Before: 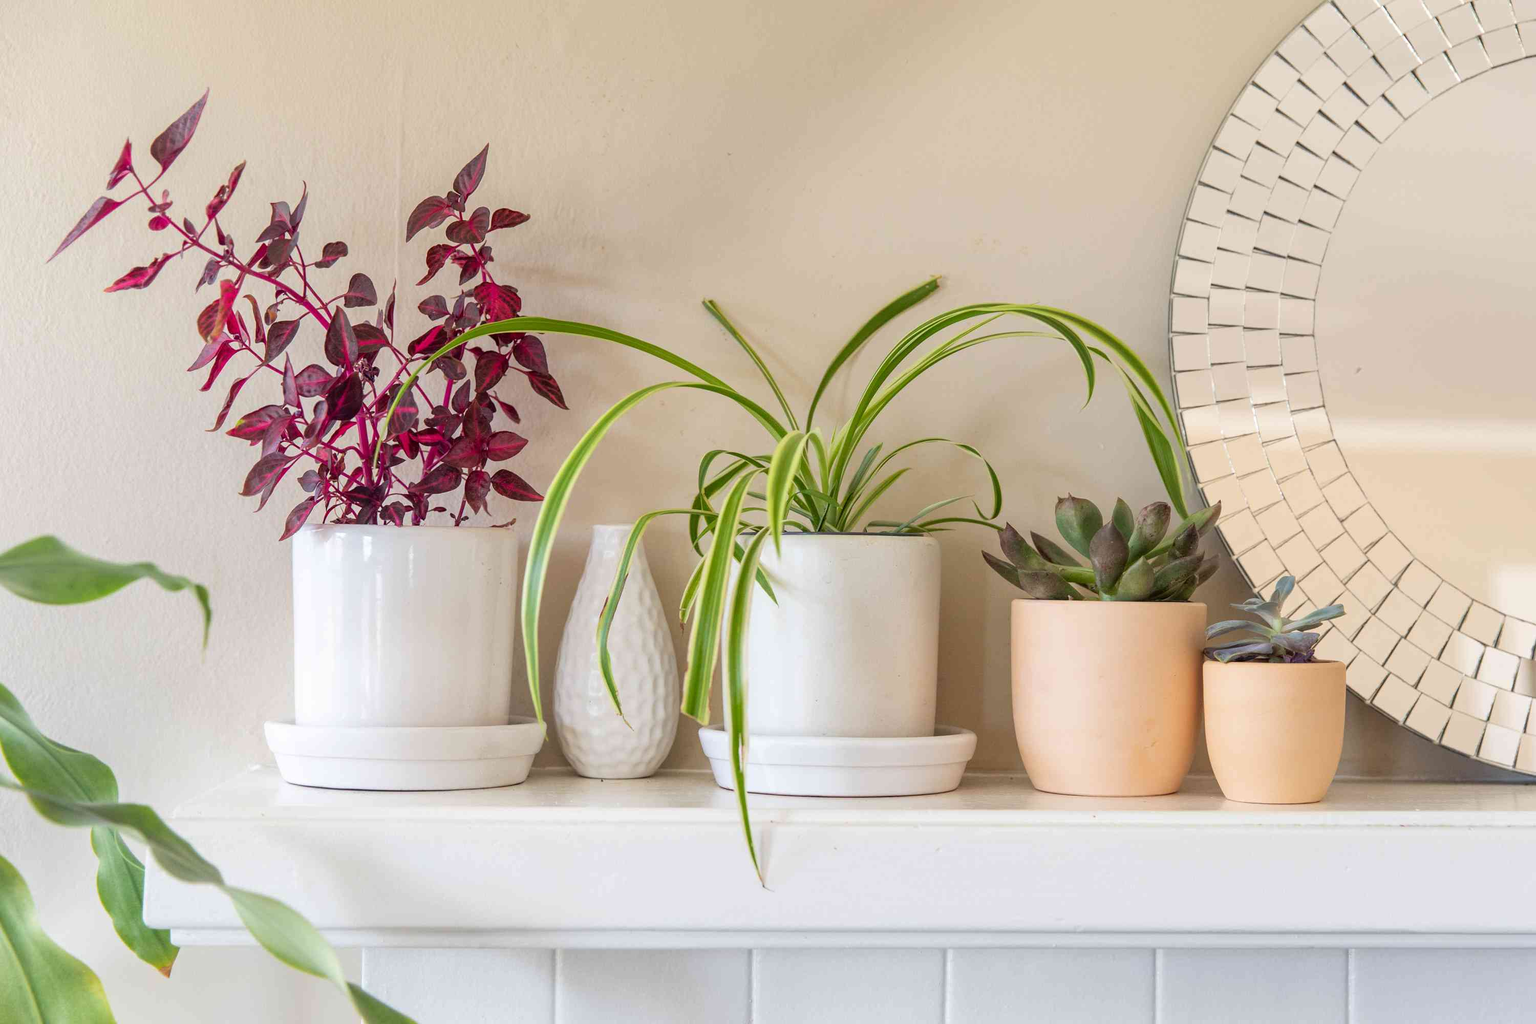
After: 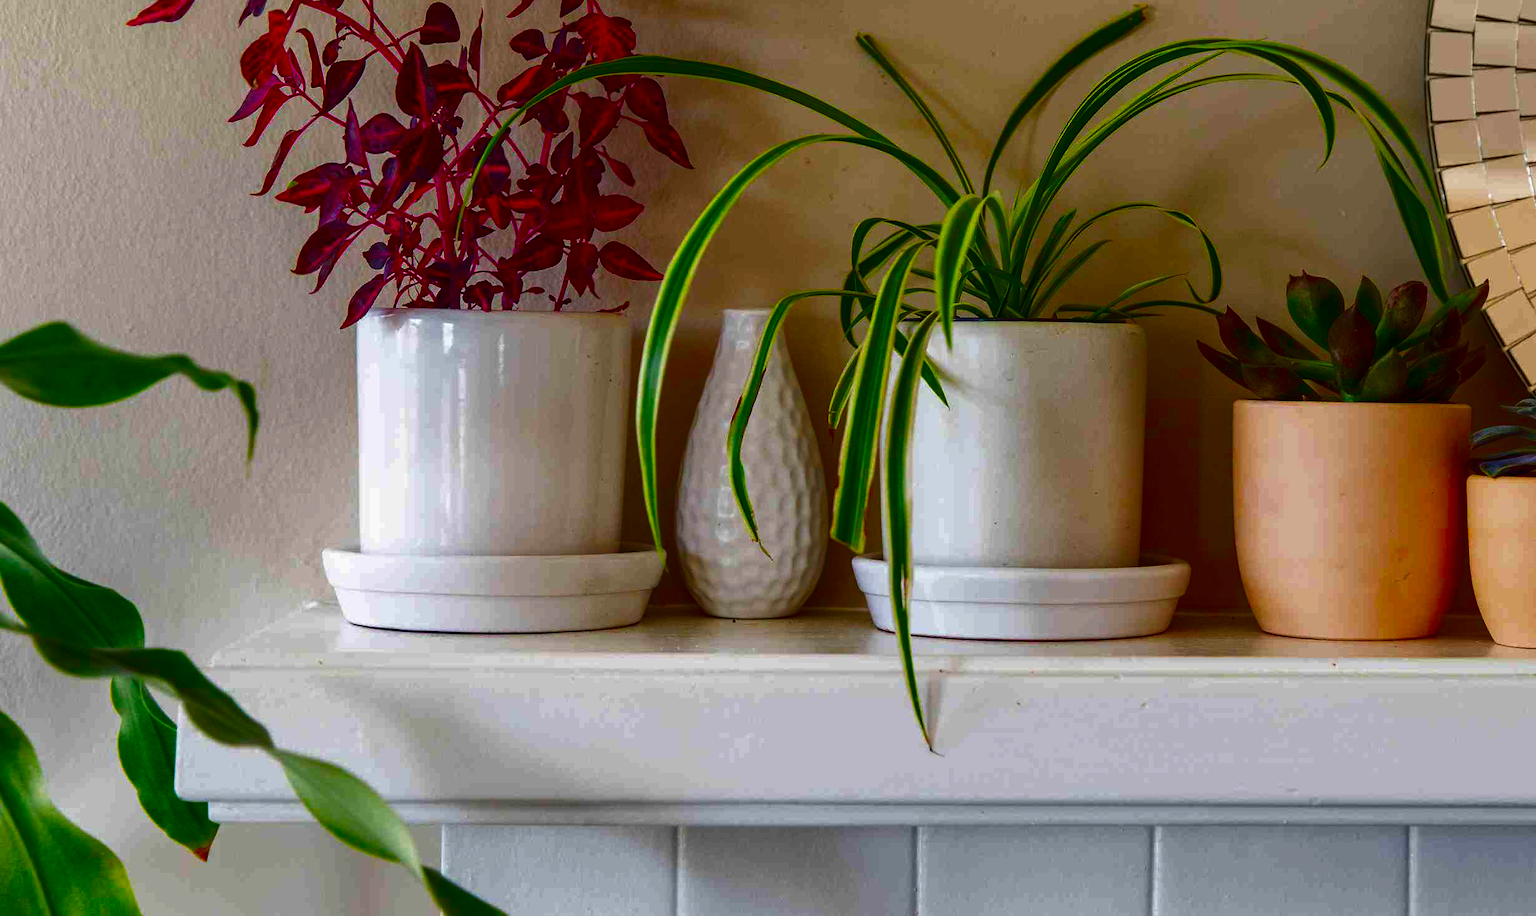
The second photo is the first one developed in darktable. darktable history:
crop: top 26.531%, right 17.959%
contrast brightness saturation: brightness -1, saturation 1
